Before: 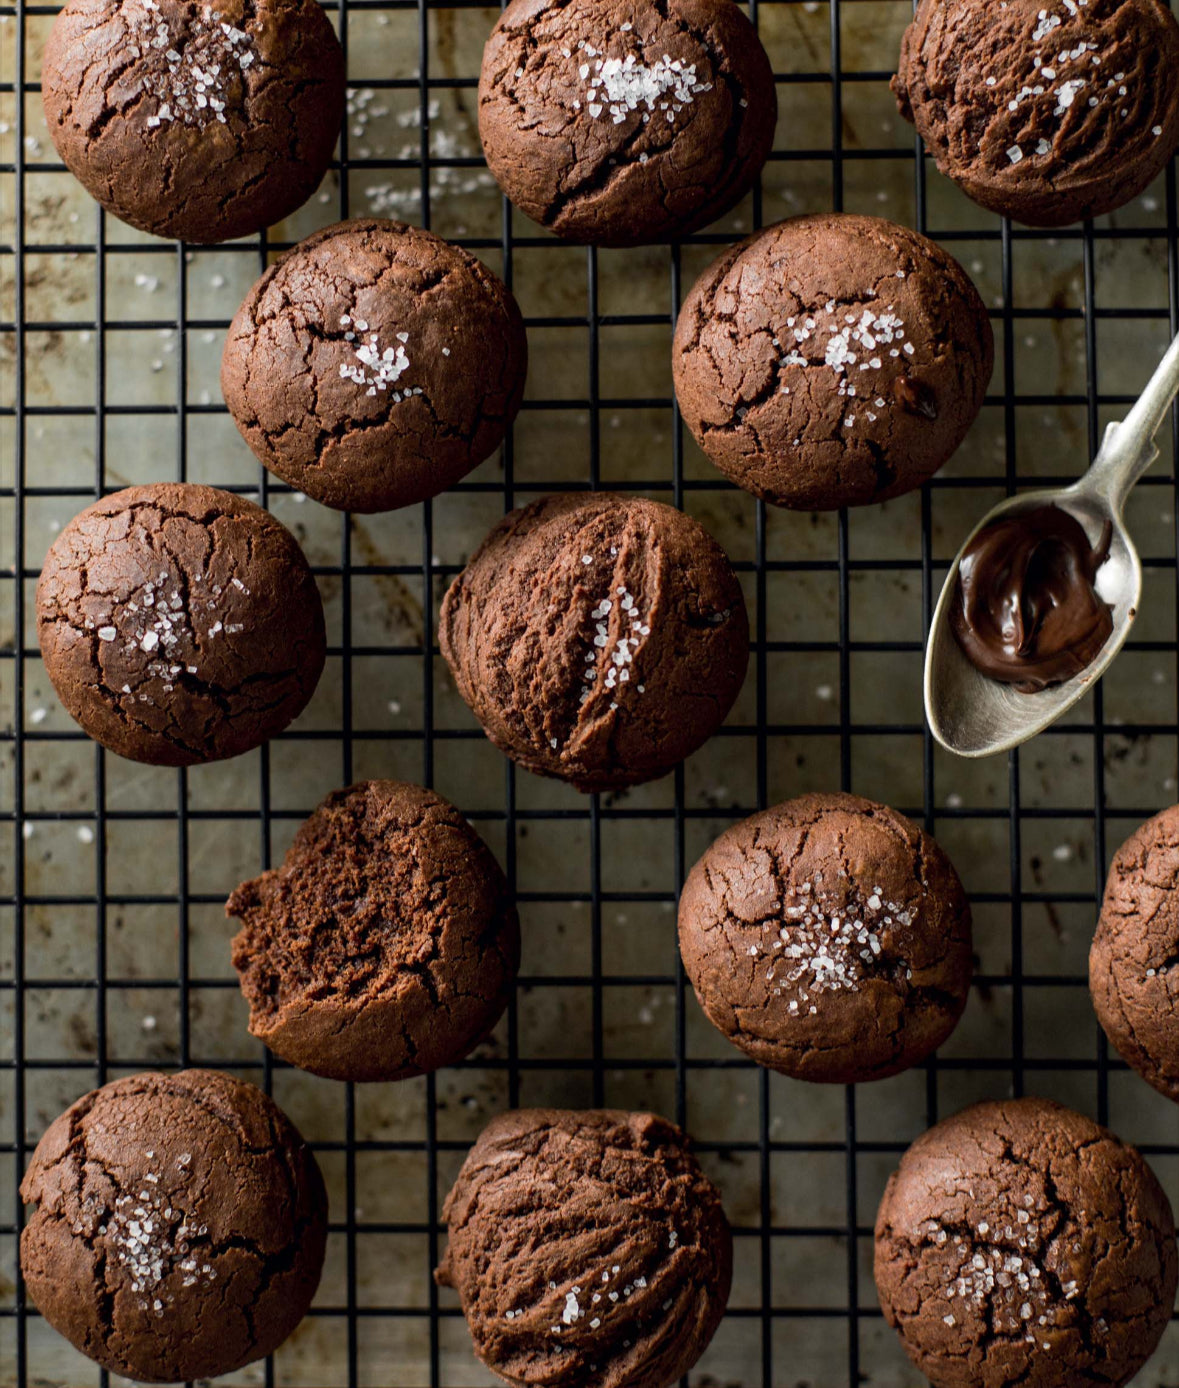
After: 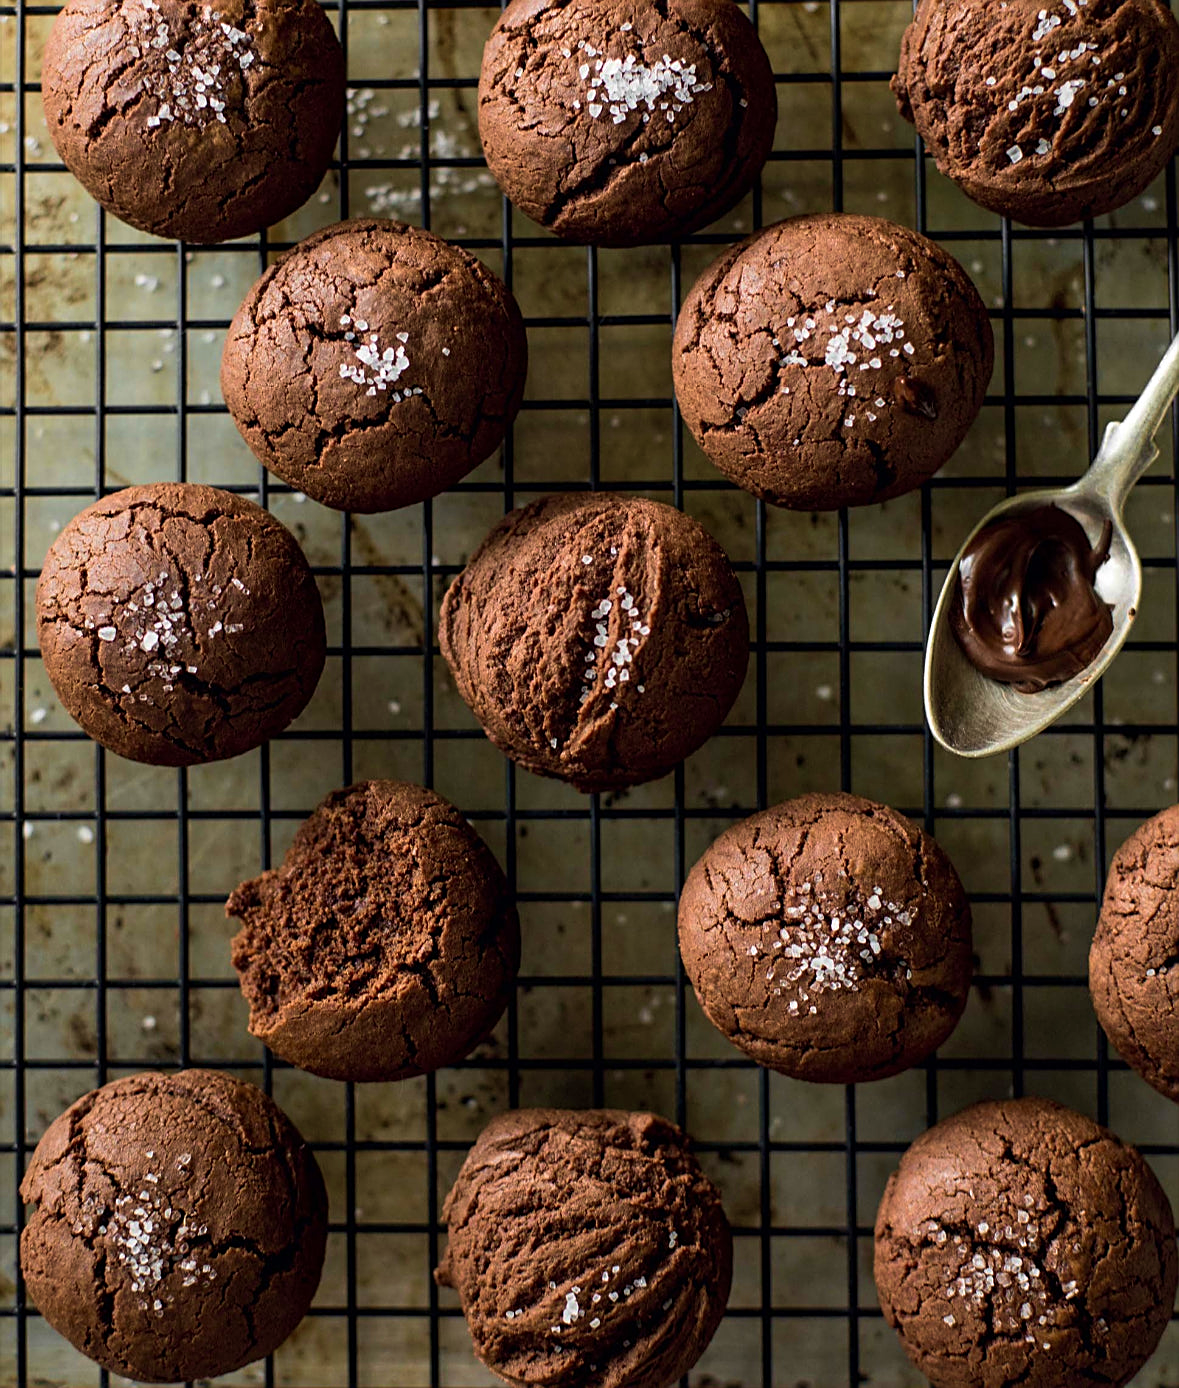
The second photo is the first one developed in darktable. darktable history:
velvia: strength 45%
sharpen: on, module defaults
